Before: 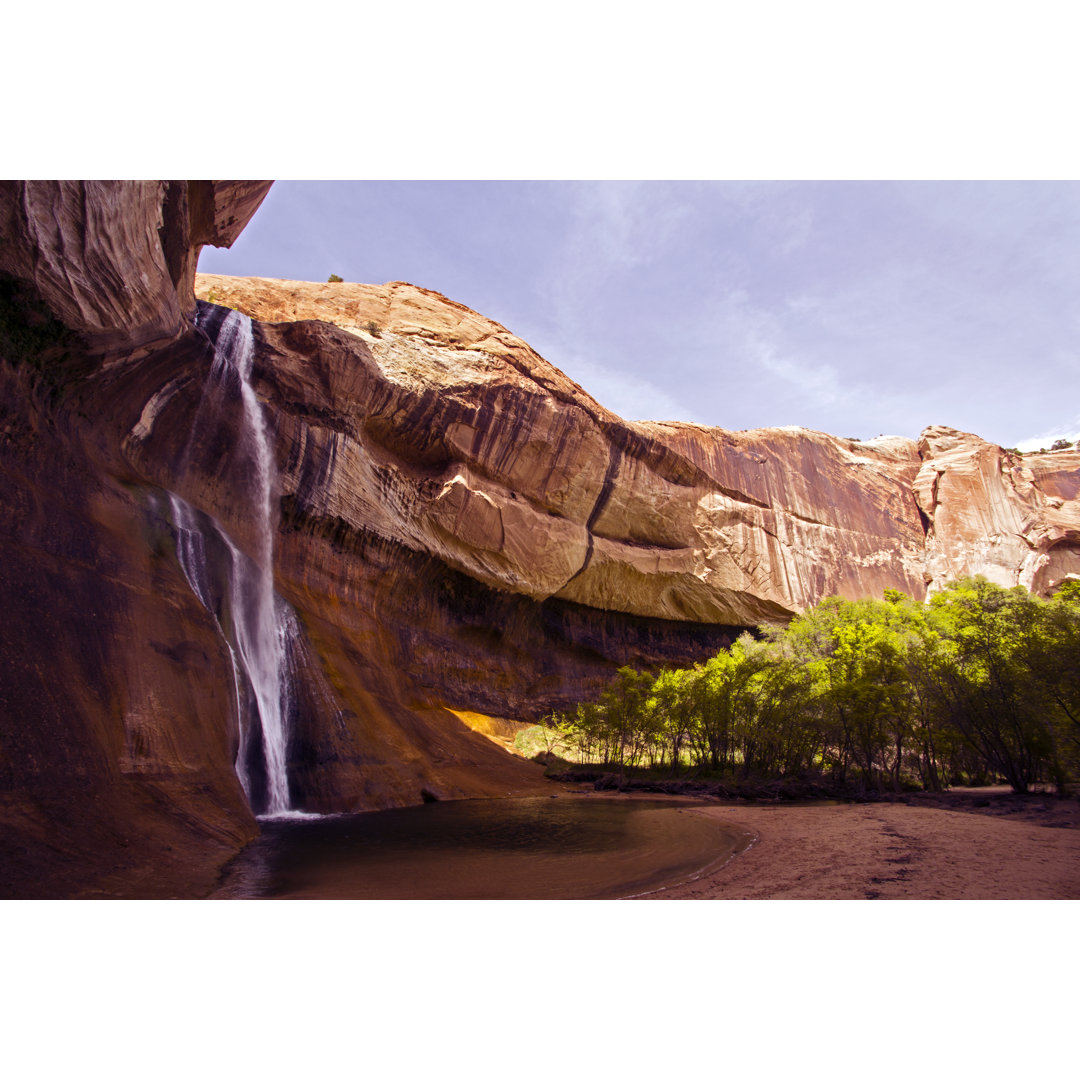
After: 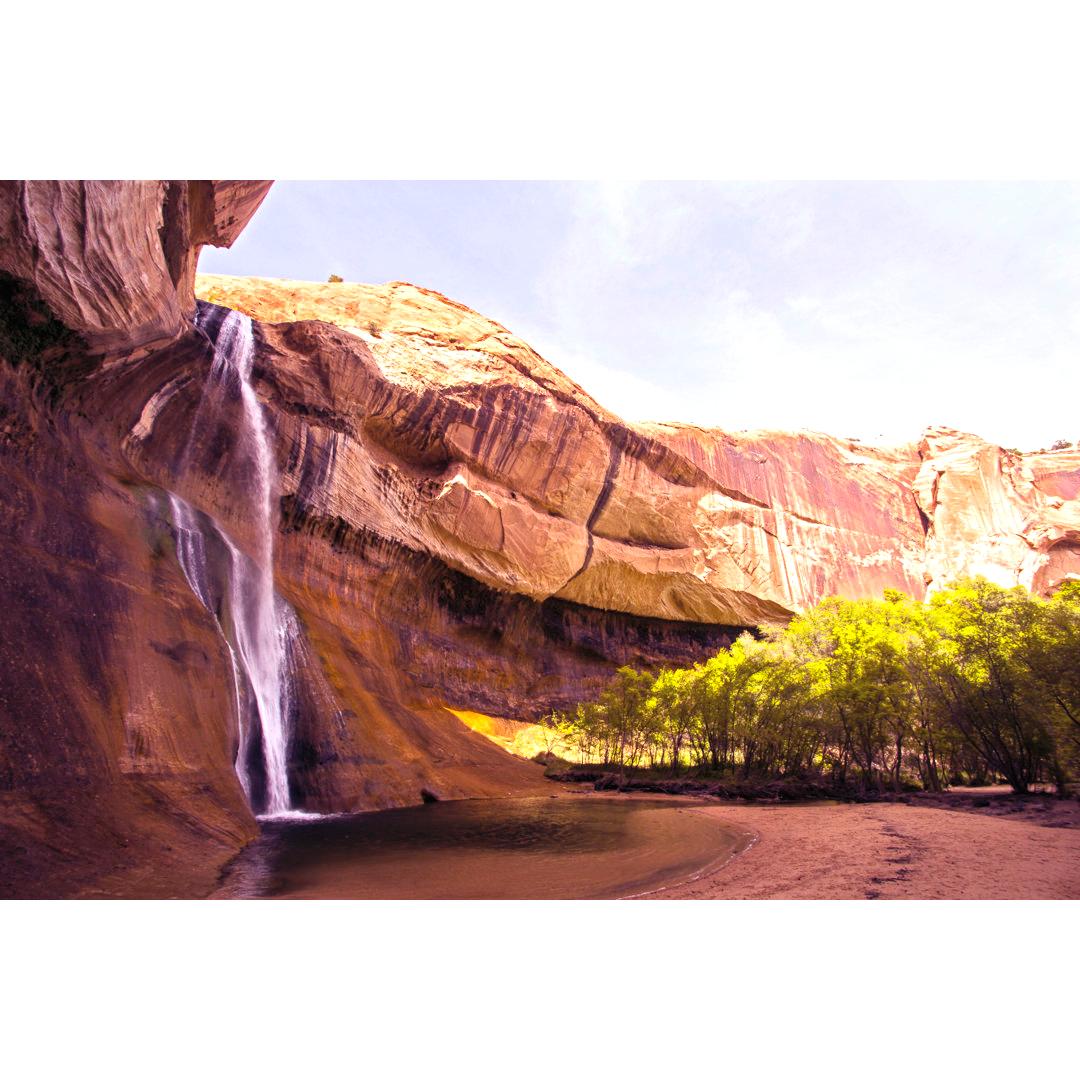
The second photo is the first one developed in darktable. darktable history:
contrast brightness saturation: brightness 0.145
exposure: black level correction 0, exposure 0.685 EV, compensate highlight preservation false
